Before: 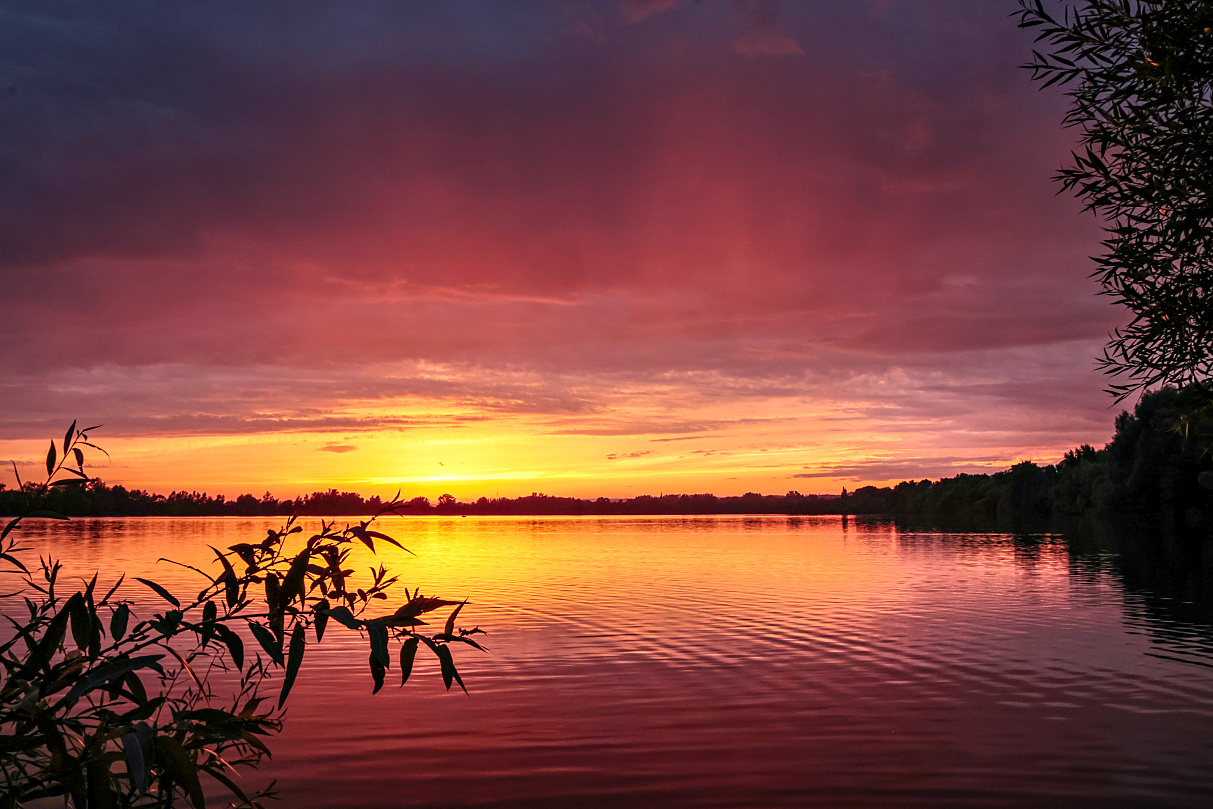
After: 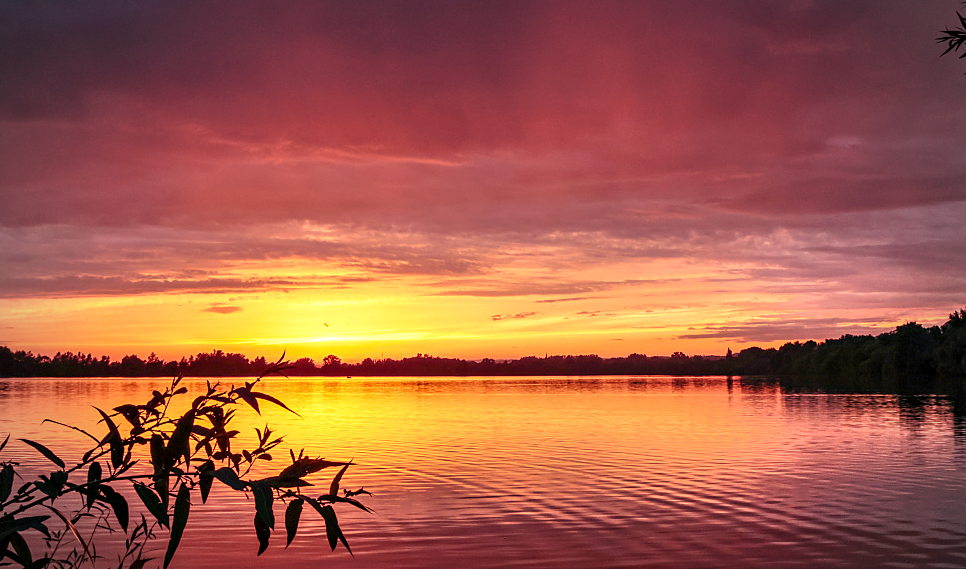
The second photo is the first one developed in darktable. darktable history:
crop: left 9.487%, top 17.189%, right 10.856%, bottom 12.378%
tone equalizer: -8 EV -0.566 EV
vignetting: brightness -0.277
local contrast: mode bilateral grid, contrast 20, coarseness 50, detail 120%, midtone range 0.2
